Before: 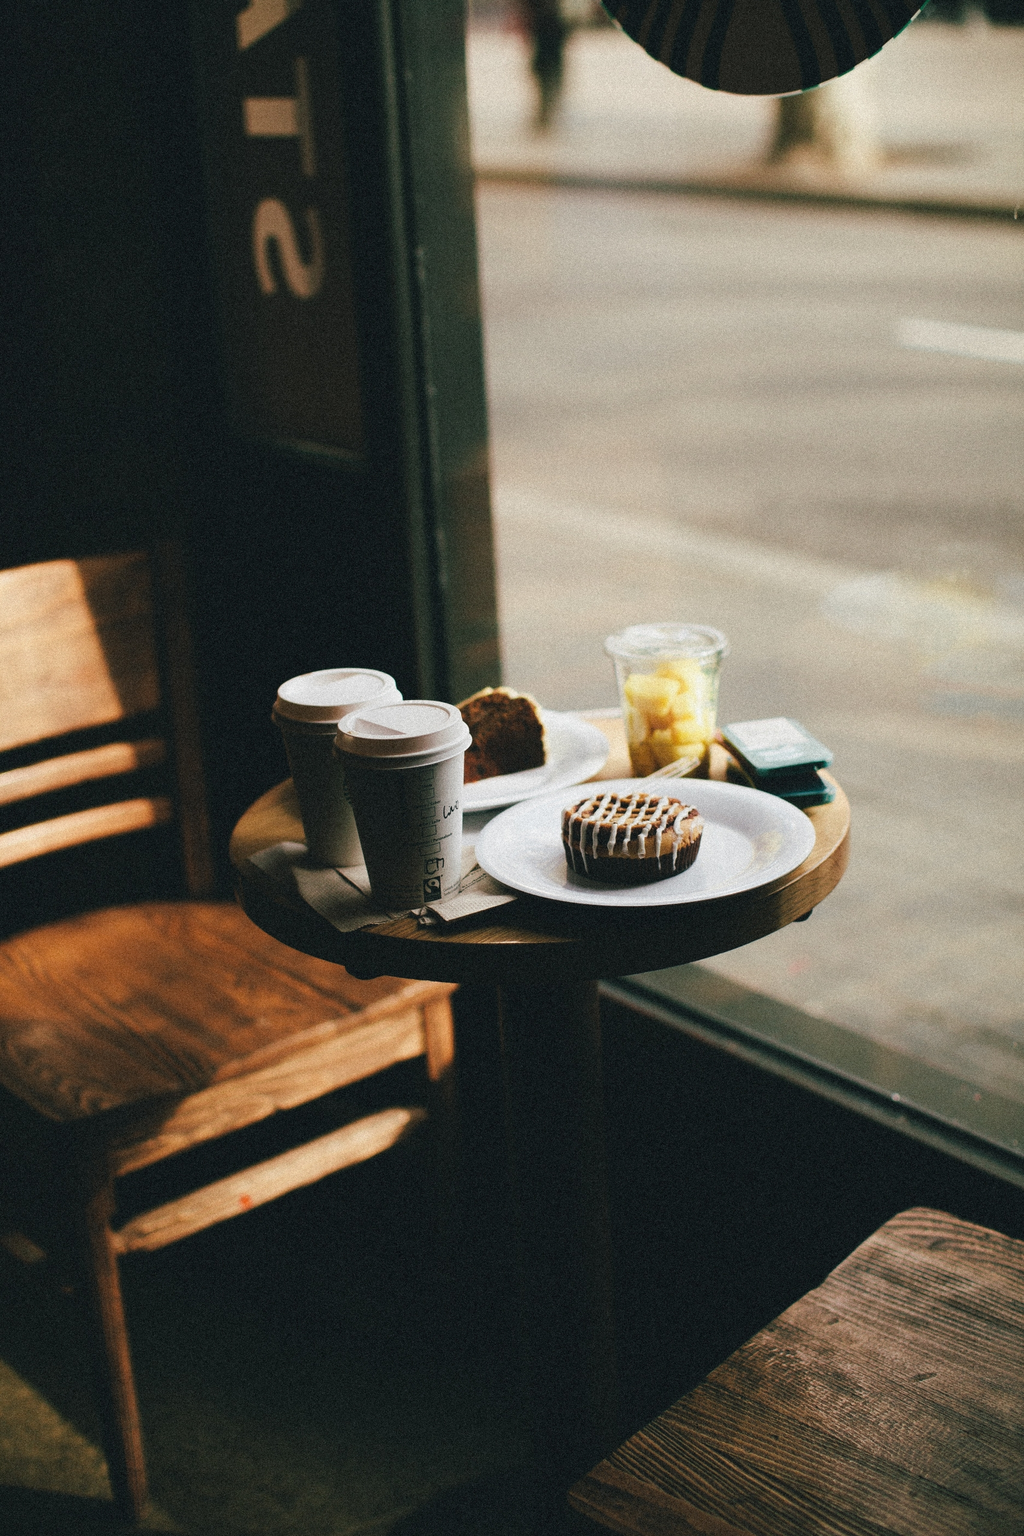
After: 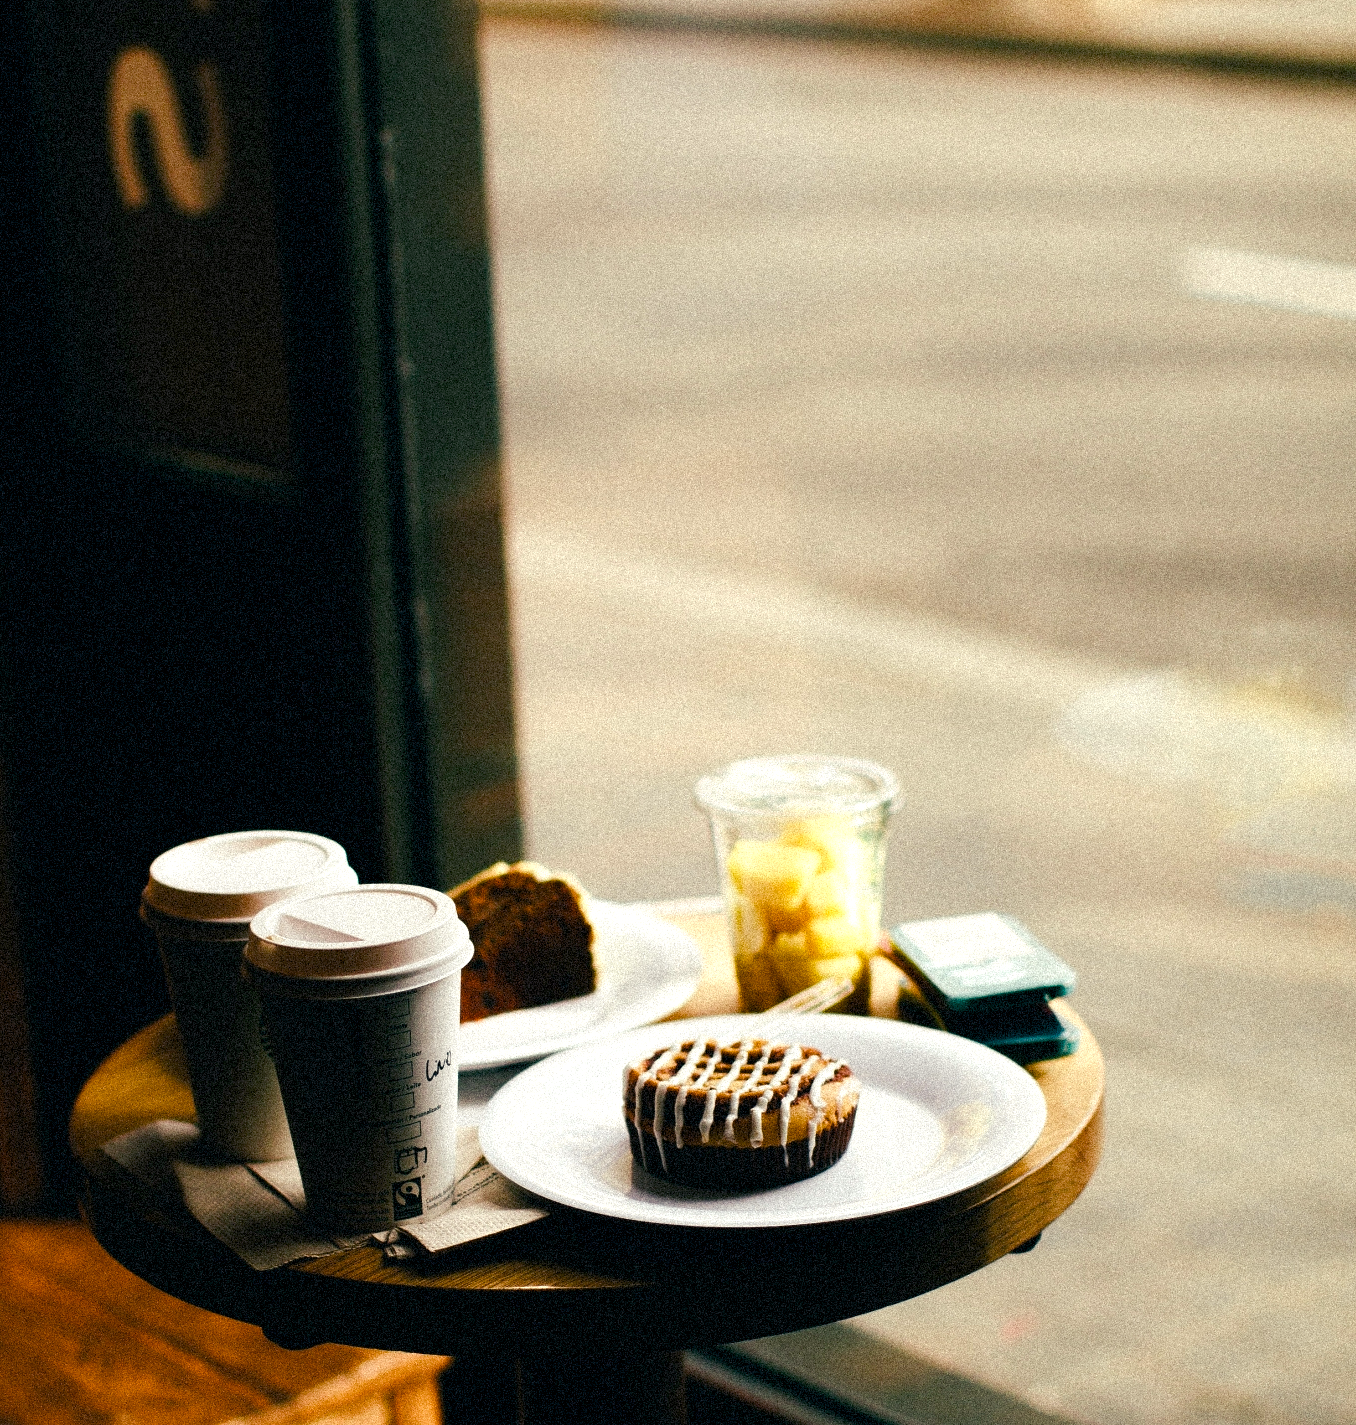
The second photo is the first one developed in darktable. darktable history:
color balance rgb: shadows lift › luminance -21.66%, shadows lift › chroma 6.57%, shadows lift › hue 270°, power › chroma 0.68%, power › hue 60°, highlights gain › luminance 6.08%, highlights gain › chroma 1.33%, highlights gain › hue 90°, global offset › luminance -0.87%, perceptual saturation grading › global saturation 26.86%, perceptual saturation grading › highlights -28.39%, perceptual saturation grading › mid-tones 15.22%, perceptual saturation grading › shadows 33.98%, perceptual brilliance grading › highlights 10%, perceptual brilliance grading › mid-tones 5%
crop: left 18.38%, top 11.092%, right 2.134%, bottom 33.217%
